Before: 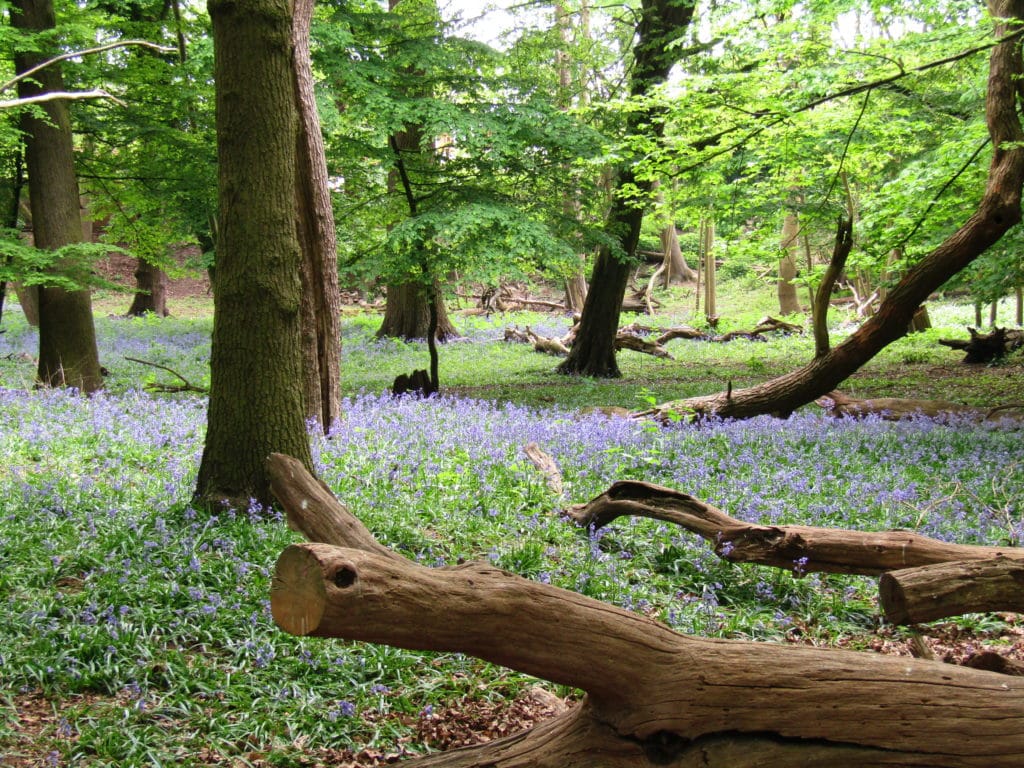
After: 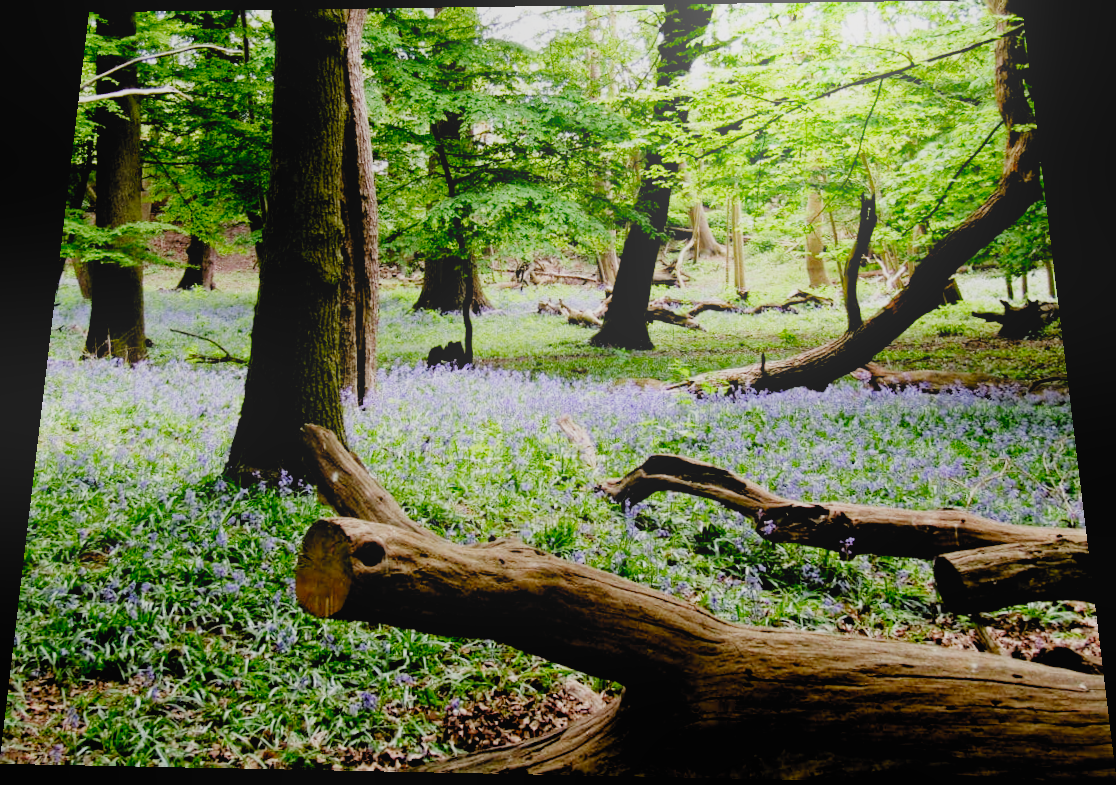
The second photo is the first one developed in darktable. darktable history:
bloom: on, module defaults
rotate and perspective: rotation 0.128°, lens shift (vertical) -0.181, lens shift (horizontal) -0.044, shear 0.001, automatic cropping off
filmic rgb: black relative exposure -2.85 EV, white relative exposure 4.56 EV, hardness 1.77, contrast 1.25, preserve chrominance no, color science v5 (2021)
